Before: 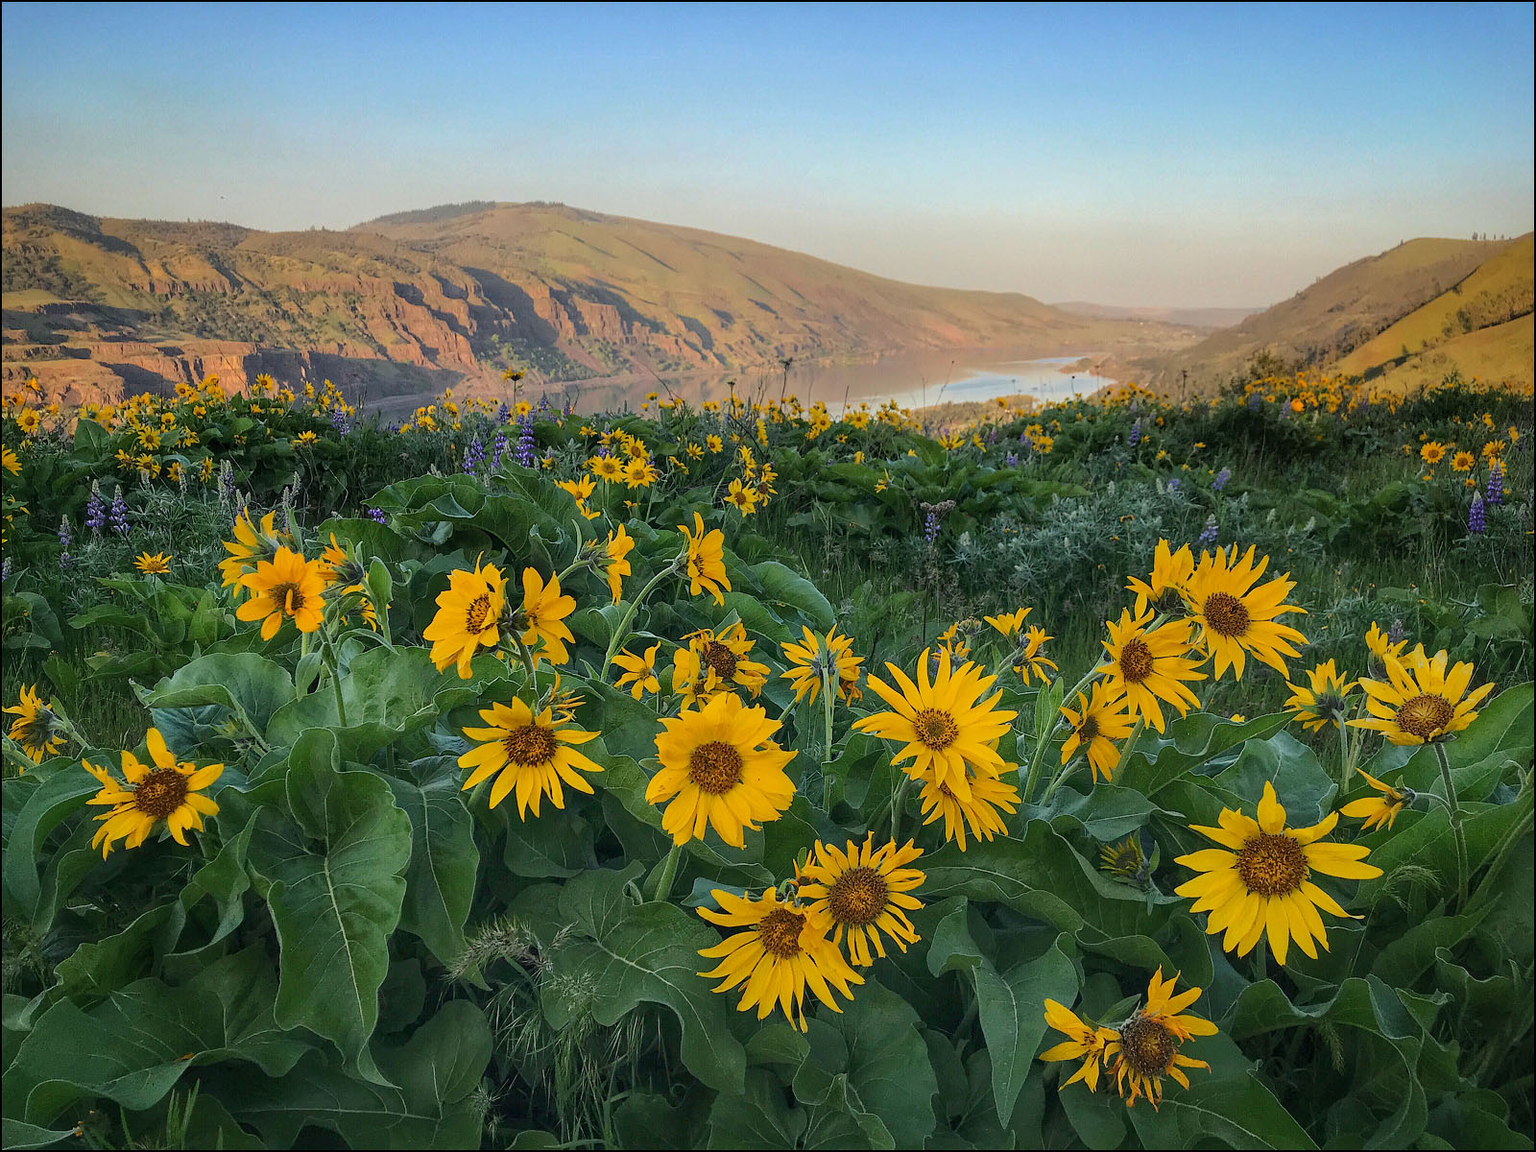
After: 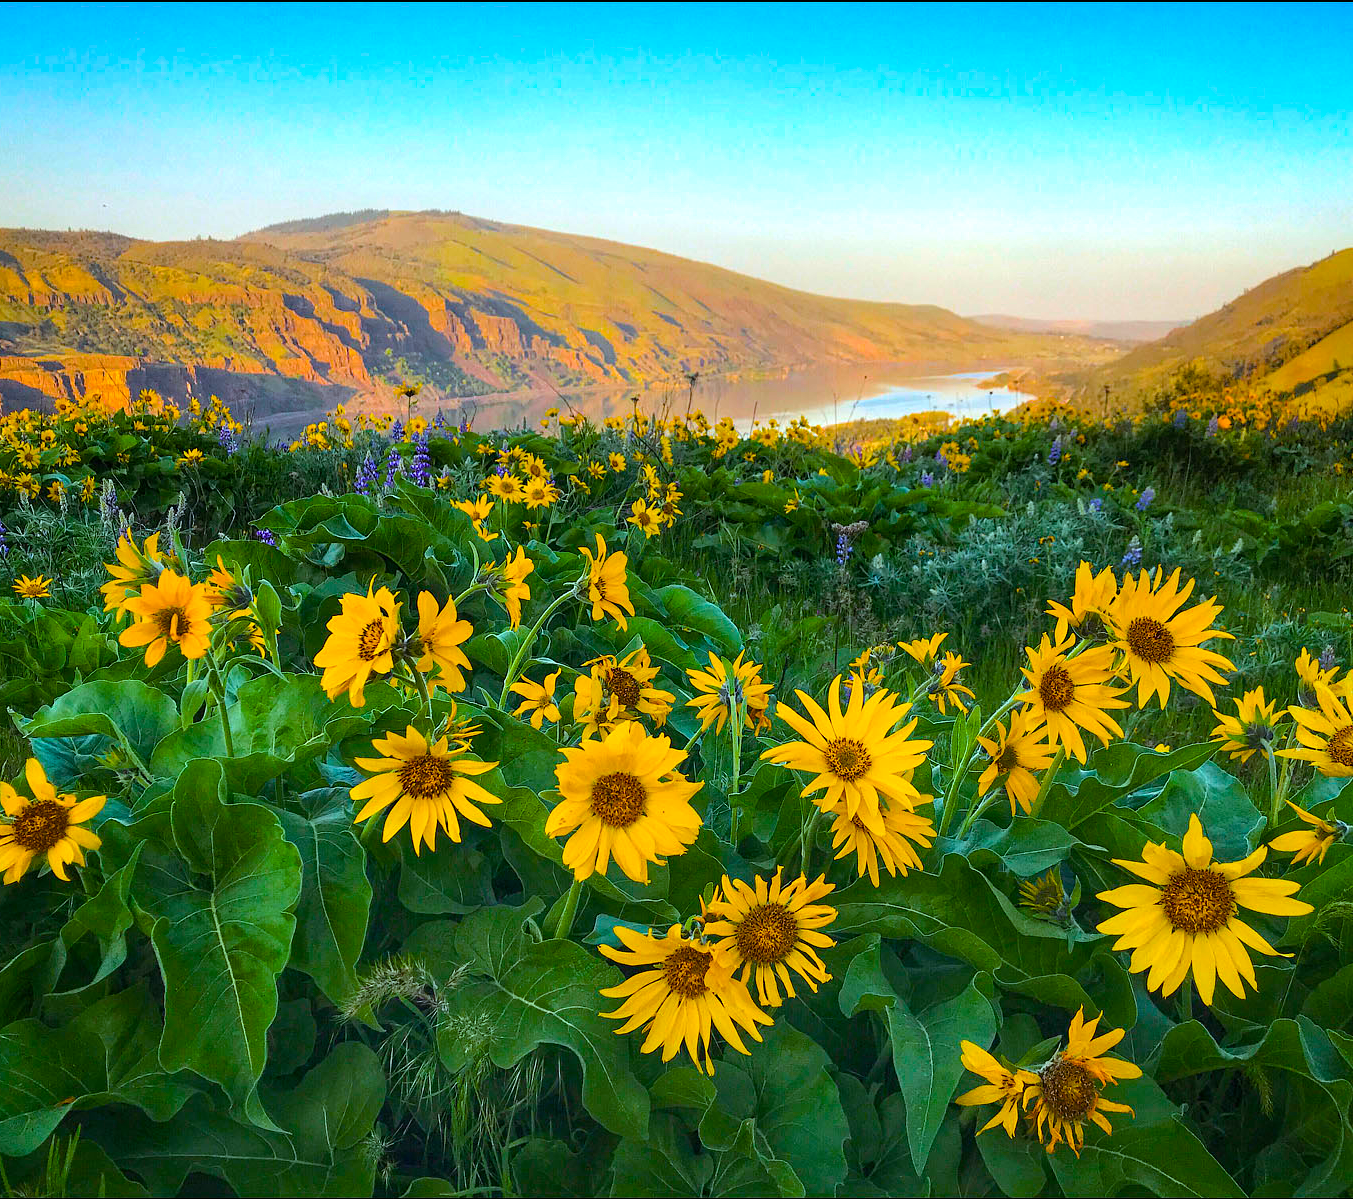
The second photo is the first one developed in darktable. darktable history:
crop: left 7.993%, right 7.387%
color balance rgb: shadows lift › chroma 2.053%, shadows lift › hue 52.36°, perceptual saturation grading › global saturation 99.579%, perceptual brilliance grading › global brilliance 17.47%
color correction: highlights a* -3.83, highlights b* -10.84
